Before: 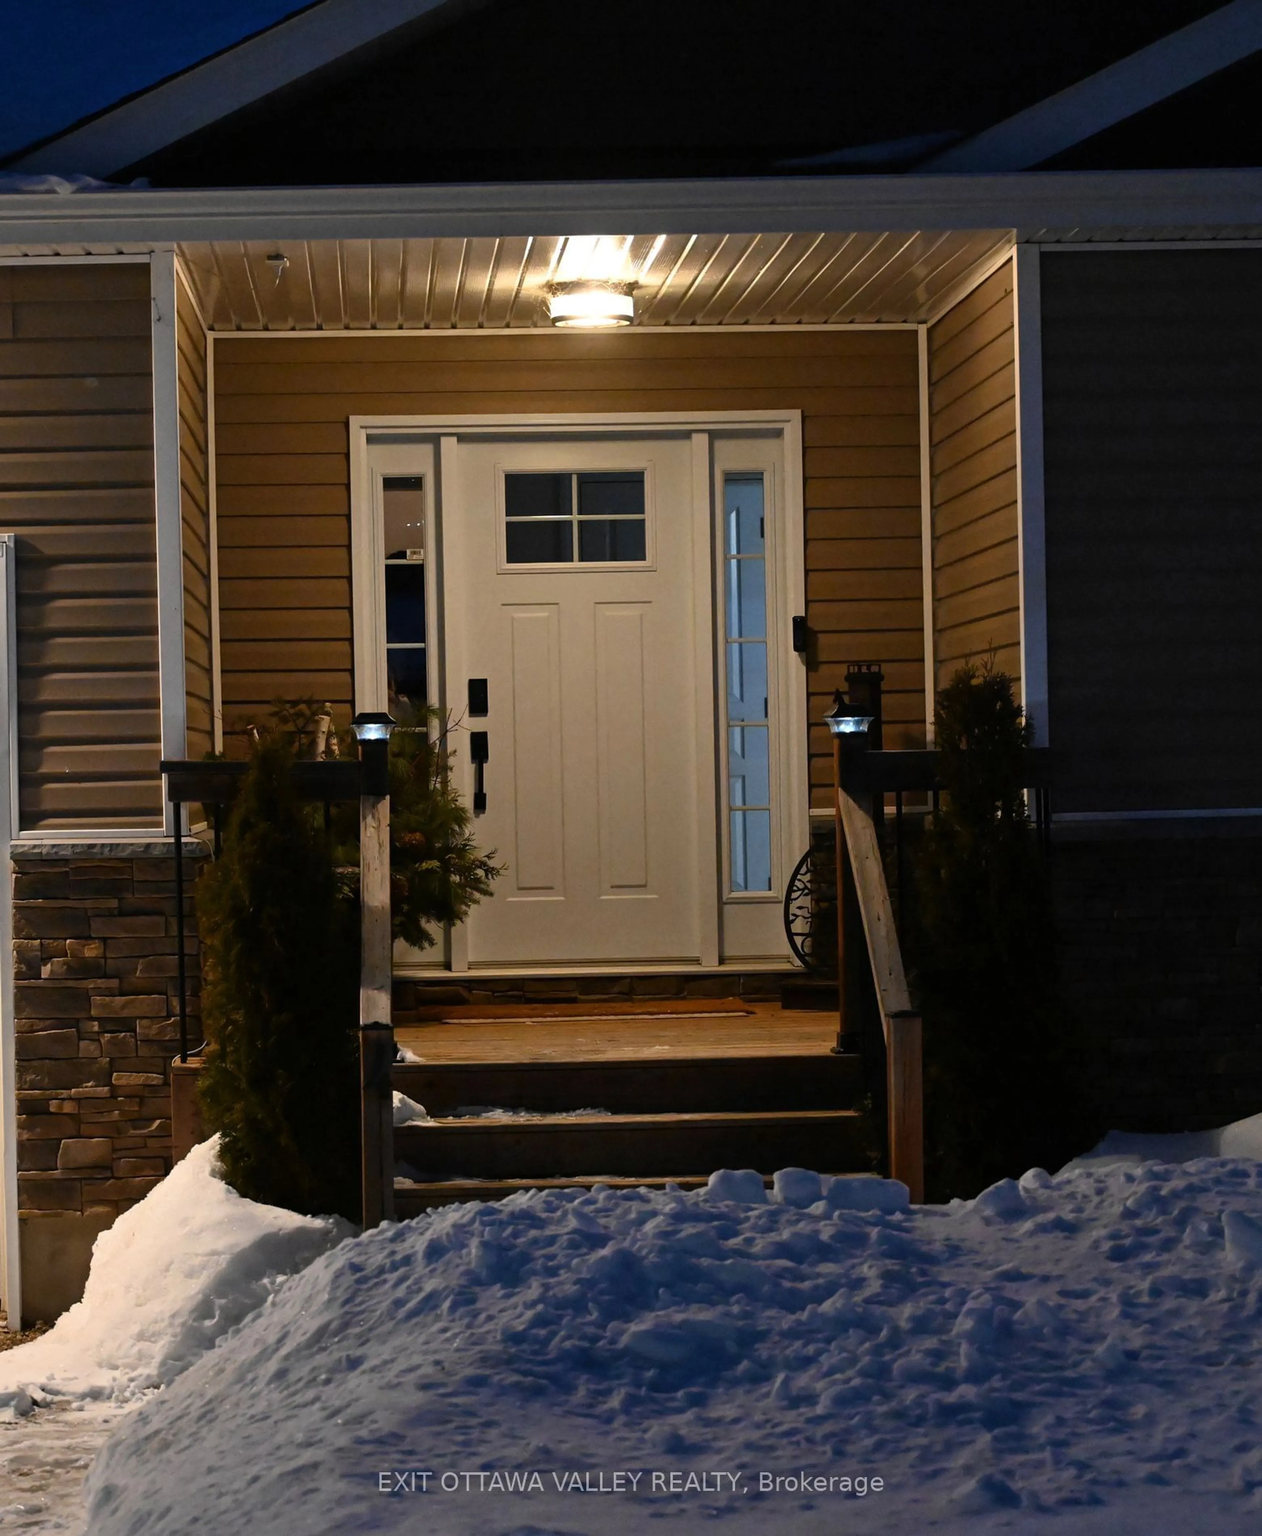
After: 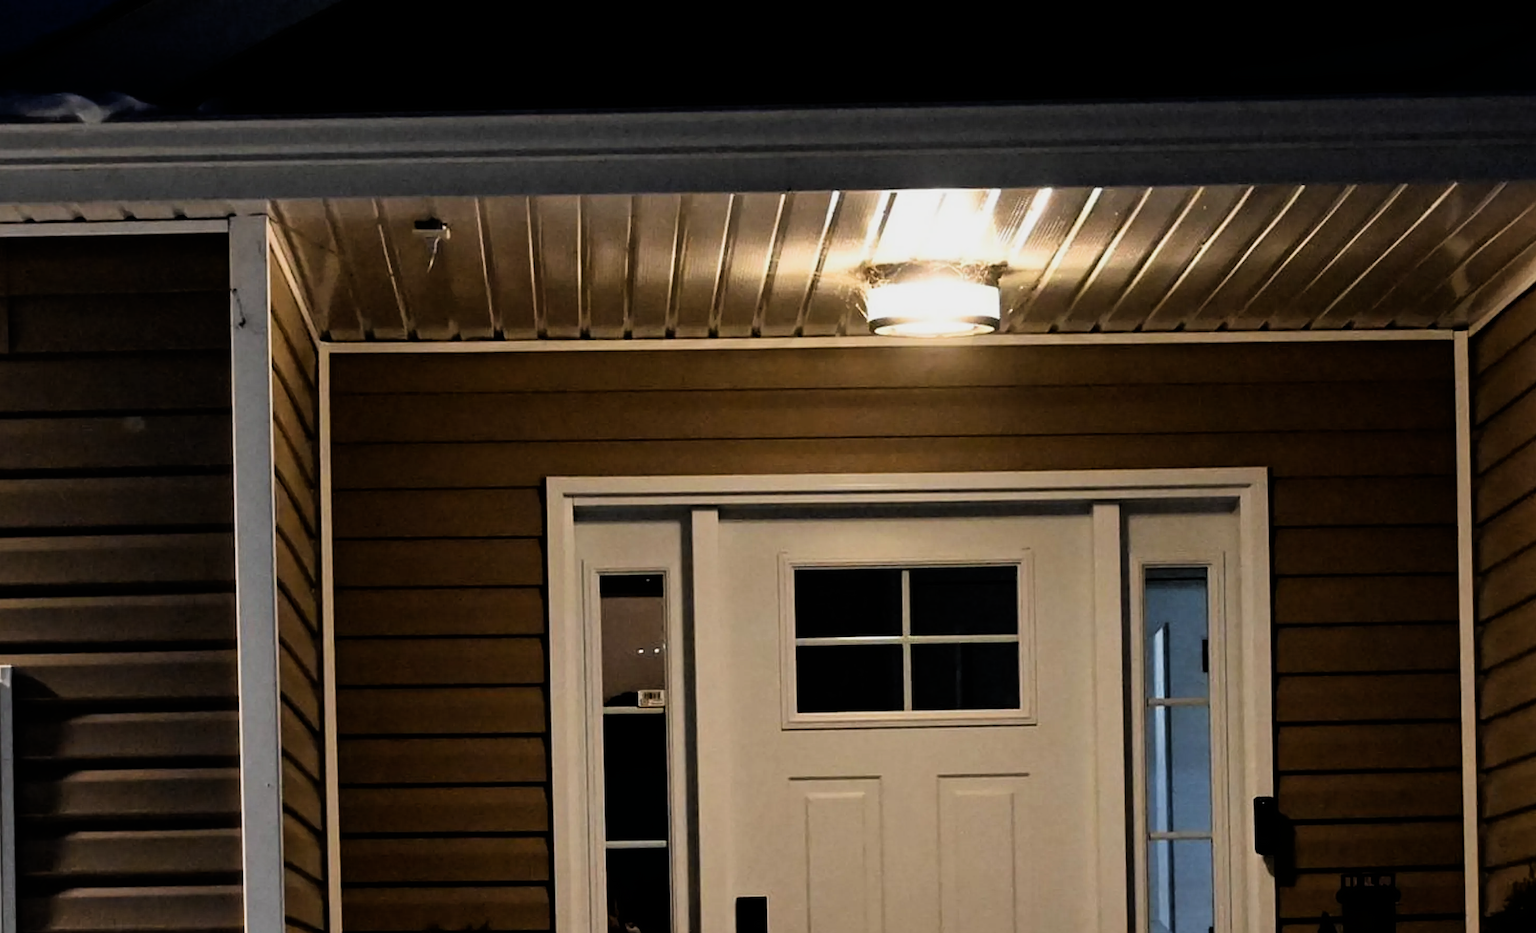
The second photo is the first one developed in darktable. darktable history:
filmic rgb: black relative exposure -5 EV, white relative exposure 3.5 EV, hardness 3.19, contrast 1.4, highlights saturation mix -50%
crop: left 0.579%, top 7.627%, right 23.167%, bottom 54.275%
sharpen: amount 0.2
